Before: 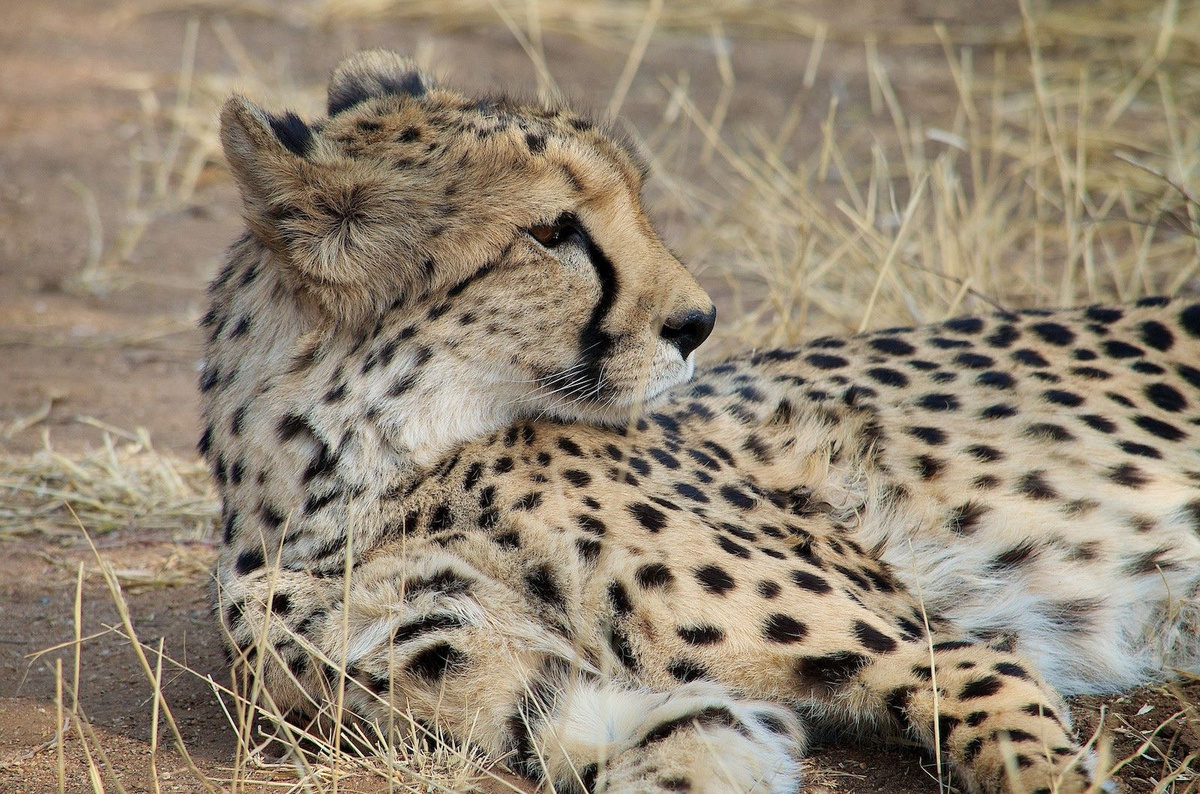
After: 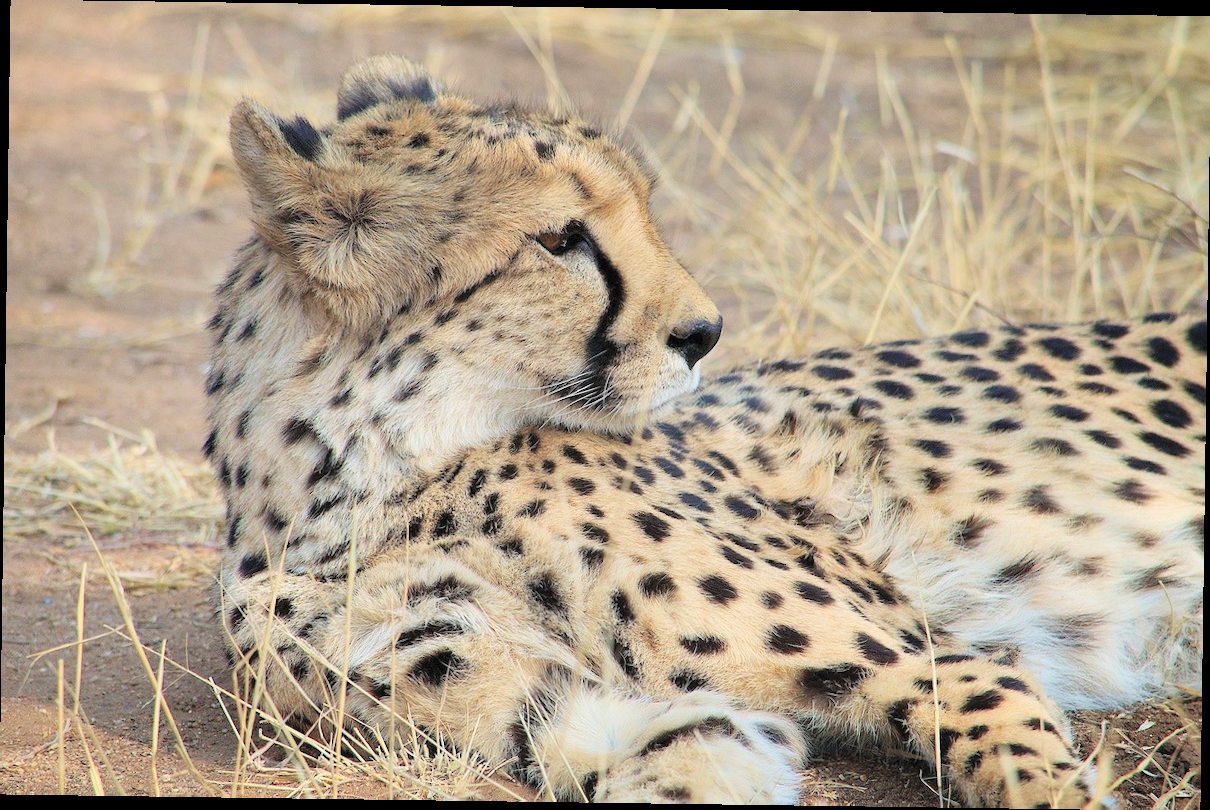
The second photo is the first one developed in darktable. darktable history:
rotate and perspective: rotation 0.8°, automatic cropping off
contrast brightness saturation: contrast 0.1, brightness 0.3, saturation 0.14
